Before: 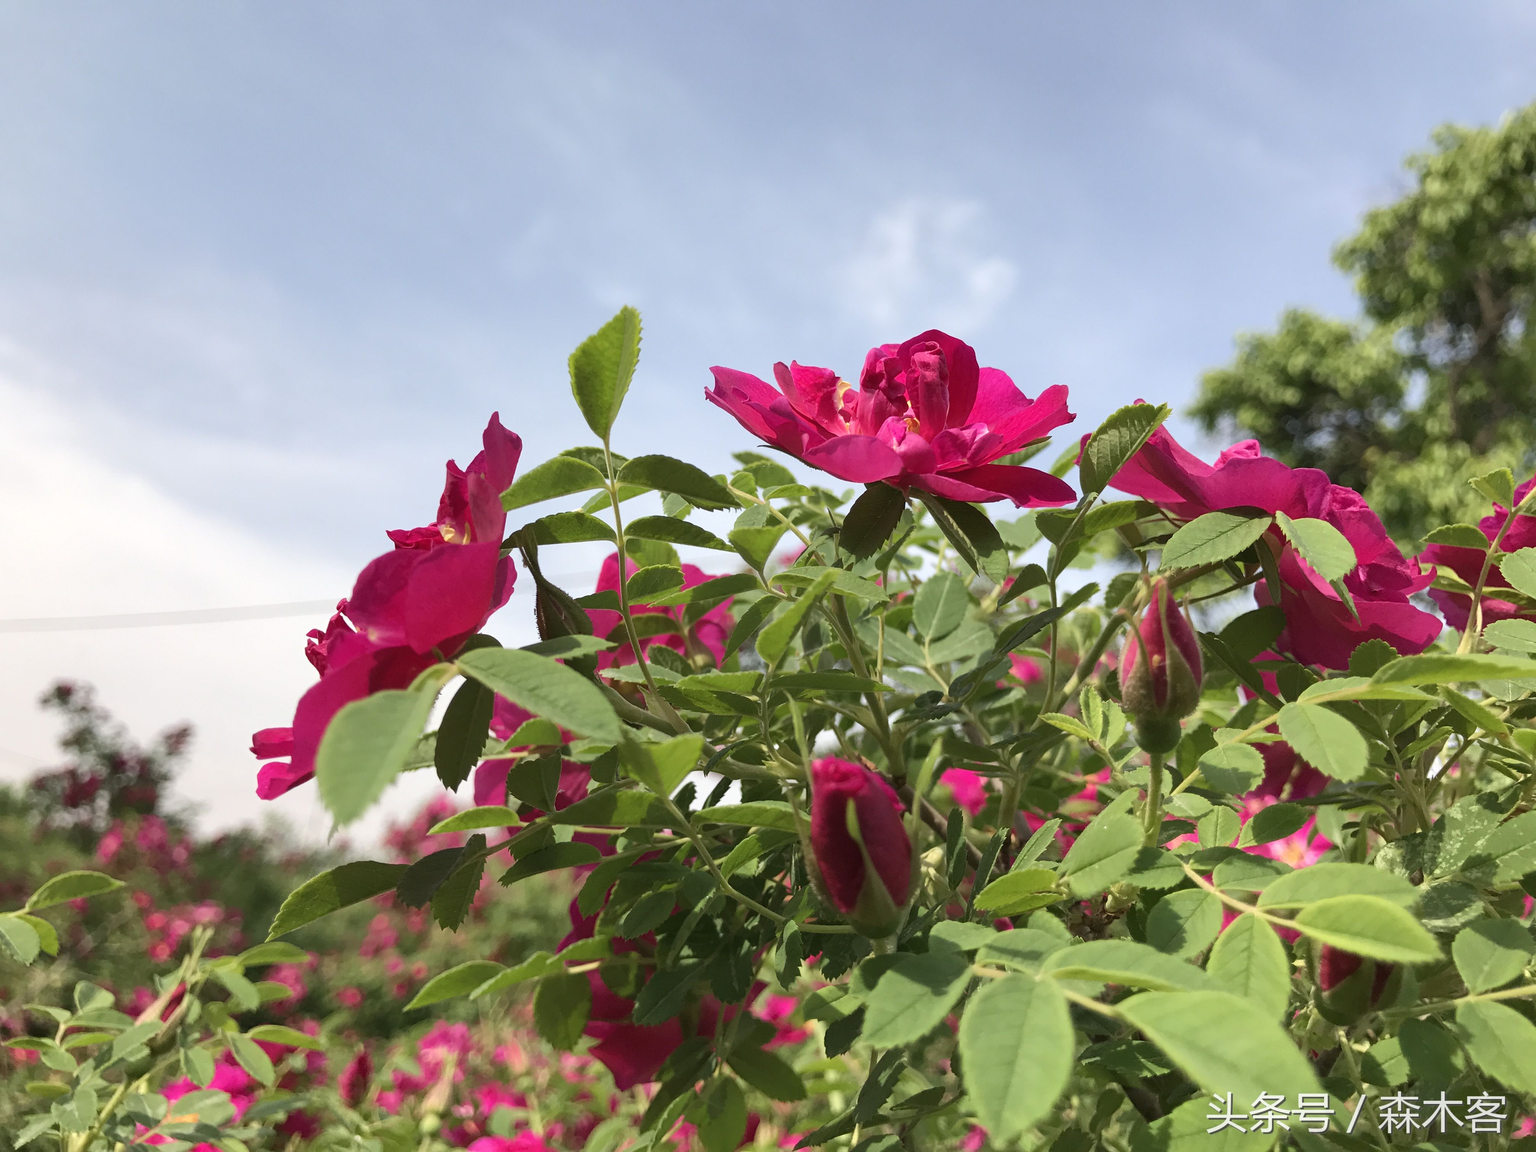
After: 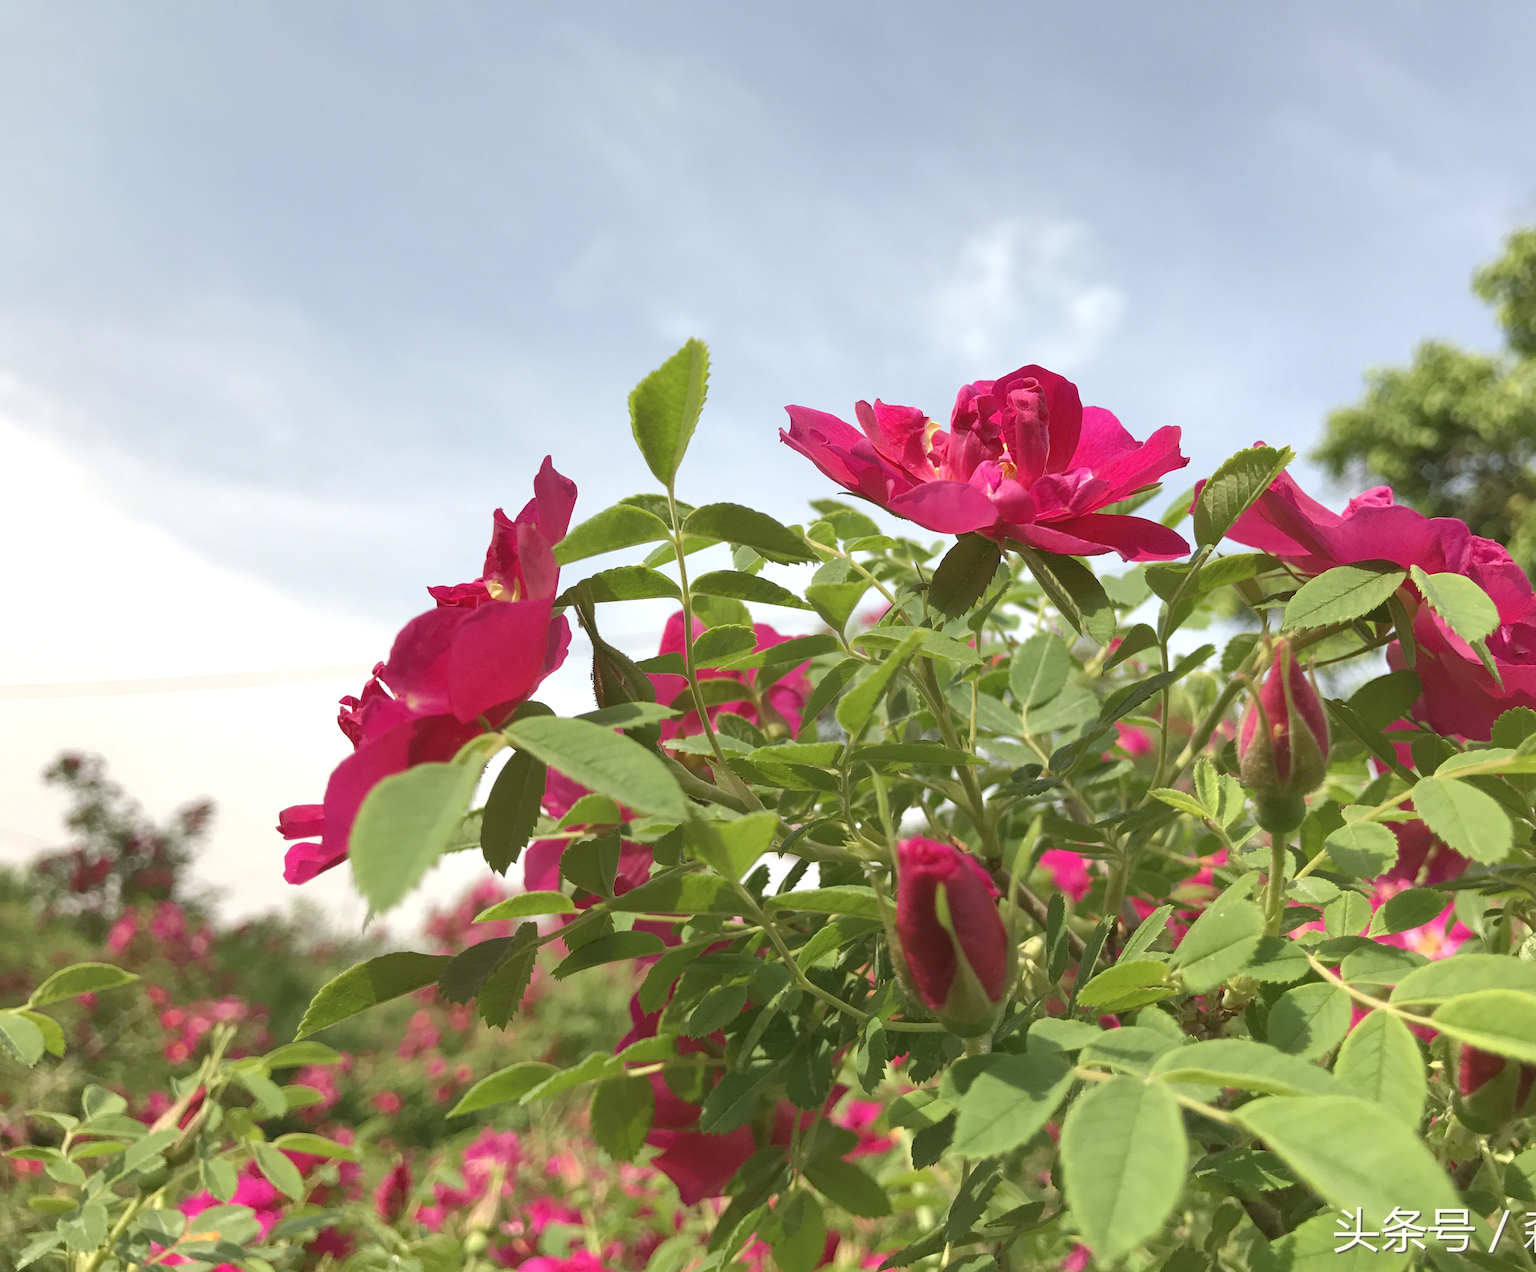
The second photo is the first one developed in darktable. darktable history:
crop: right 9.509%, bottom 0.031%
exposure: exposure 0.661 EV, compensate highlight preservation false
color balance: mode lift, gamma, gain (sRGB), lift [1.04, 1, 1, 0.97], gamma [1.01, 1, 1, 0.97], gain [0.96, 1, 1, 0.97]
tone equalizer: -8 EV 0.25 EV, -7 EV 0.417 EV, -6 EV 0.417 EV, -5 EV 0.25 EV, -3 EV -0.25 EV, -2 EV -0.417 EV, -1 EV -0.417 EV, +0 EV -0.25 EV, edges refinement/feathering 500, mask exposure compensation -1.57 EV, preserve details guided filter
